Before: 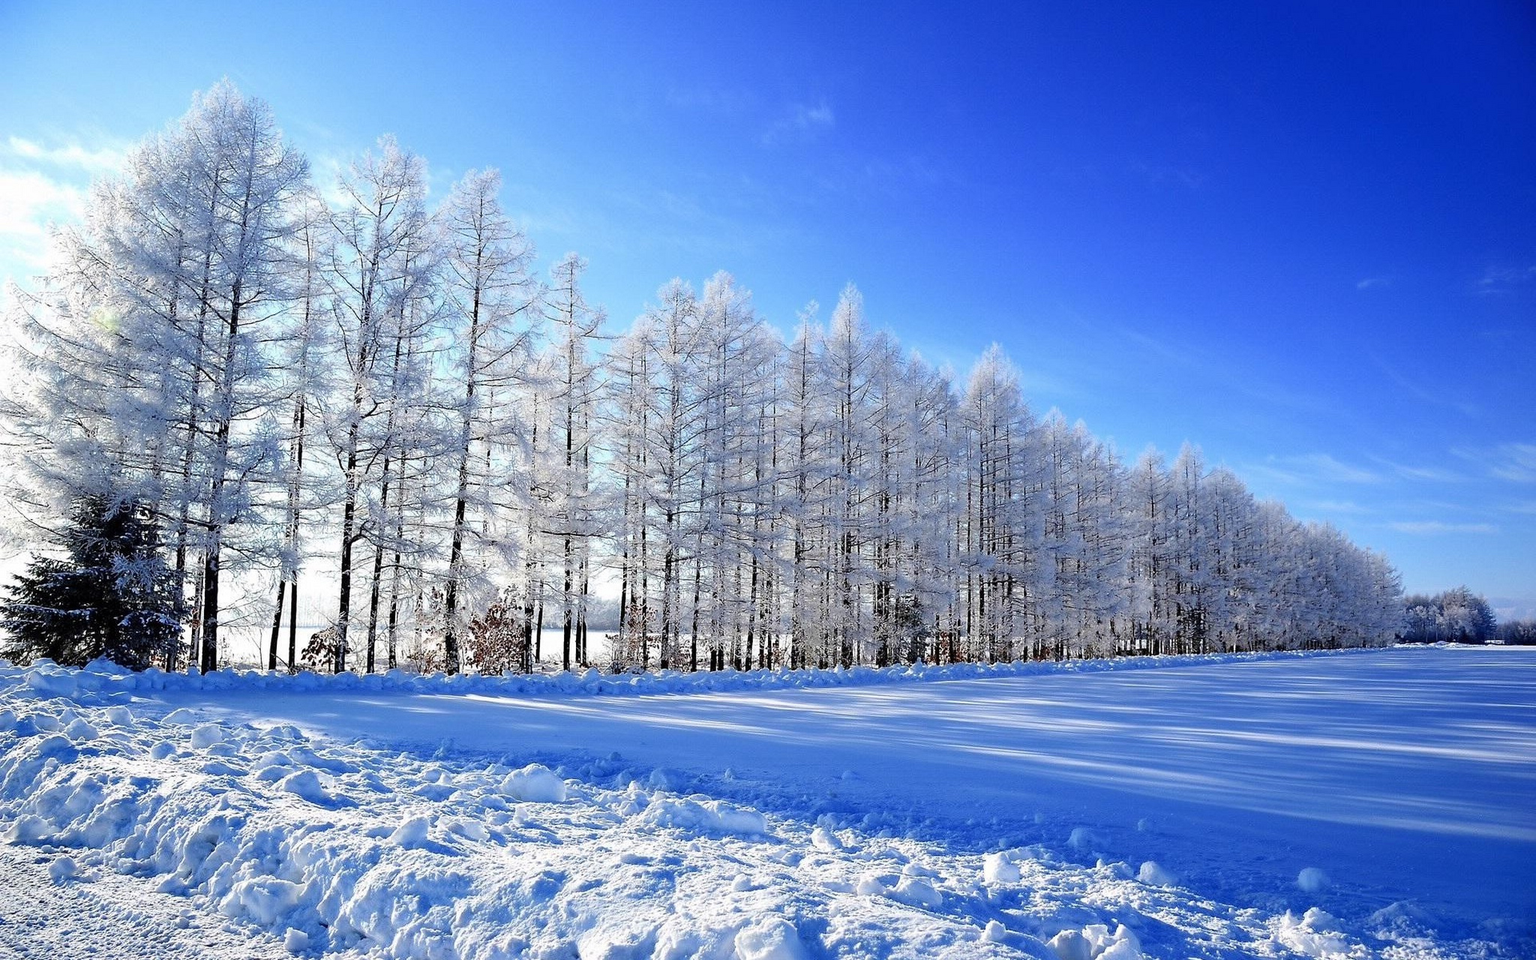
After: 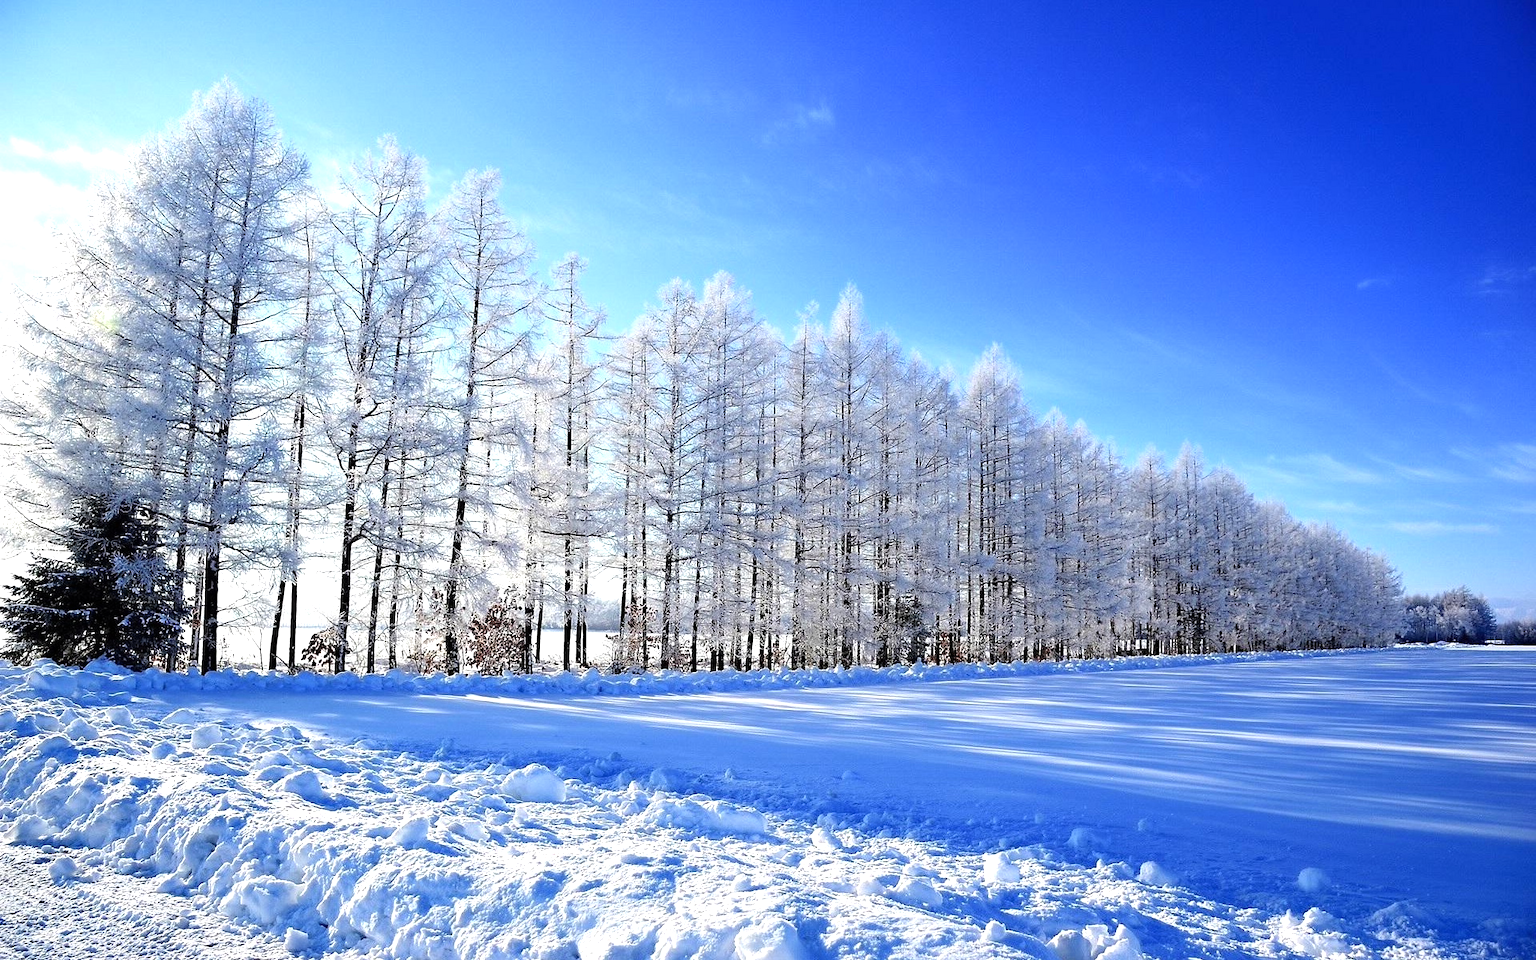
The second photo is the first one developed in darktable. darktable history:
tone equalizer: -8 EV -0.389 EV, -7 EV -0.395 EV, -6 EV -0.297 EV, -5 EV -0.224 EV, -3 EV 0.257 EV, -2 EV 0.306 EV, -1 EV 0.382 EV, +0 EV 0.415 EV
